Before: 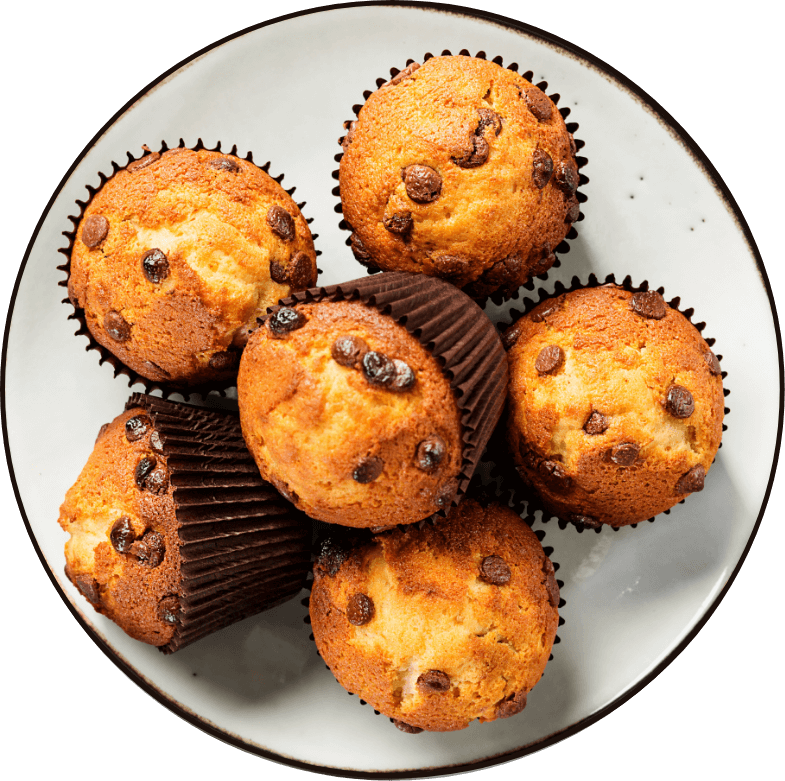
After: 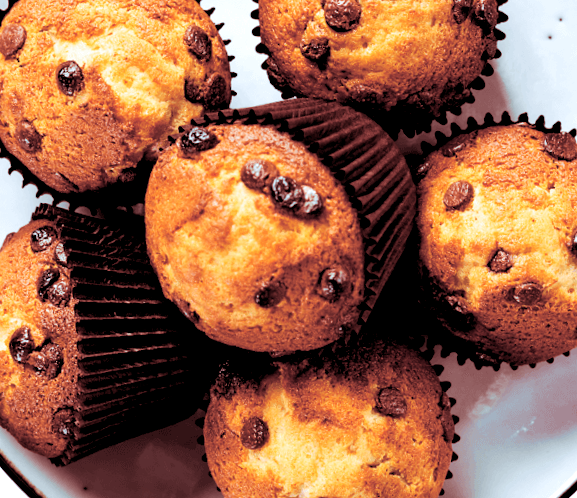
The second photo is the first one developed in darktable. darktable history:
crop and rotate: angle -3.37°, left 9.79%, top 20.73%, right 12.42%, bottom 11.82%
split-toning: highlights › saturation 0, balance -61.83
color calibration: x 0.372, y 0.386, temperature 4283.97 K
color balance rgb: shadows lift › luminance -9.41%, highlights gain › luminance 17.6%, global offset › luminance -1.45%, perceptual saturation grading › highlights -17.77%, perceptual saturation grading › mid-tones 33.1%, perceptual saturation grading › shadows 50.52%, global vibrance 24.22%
